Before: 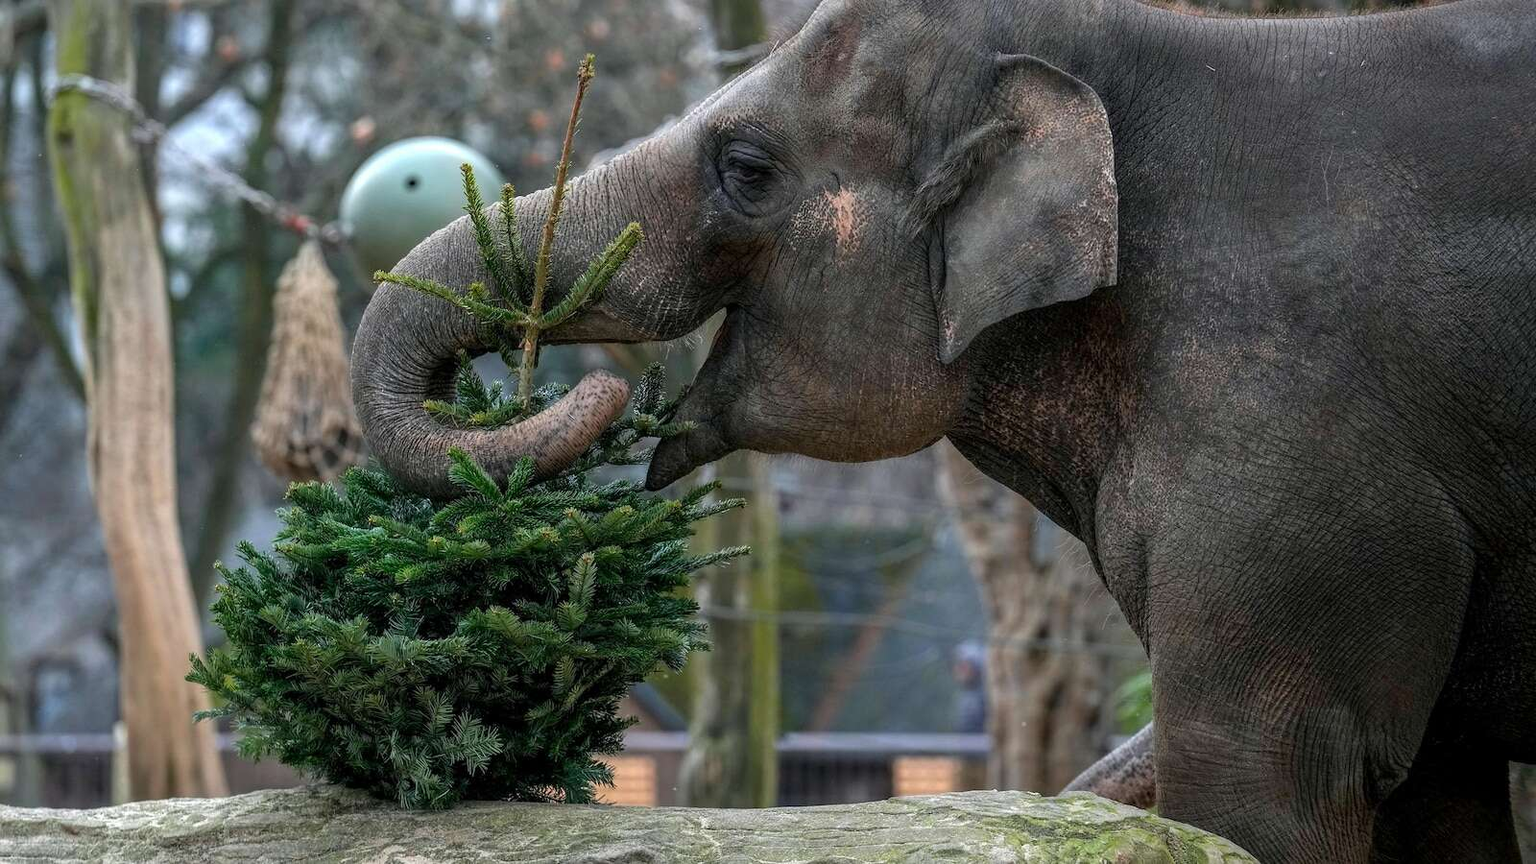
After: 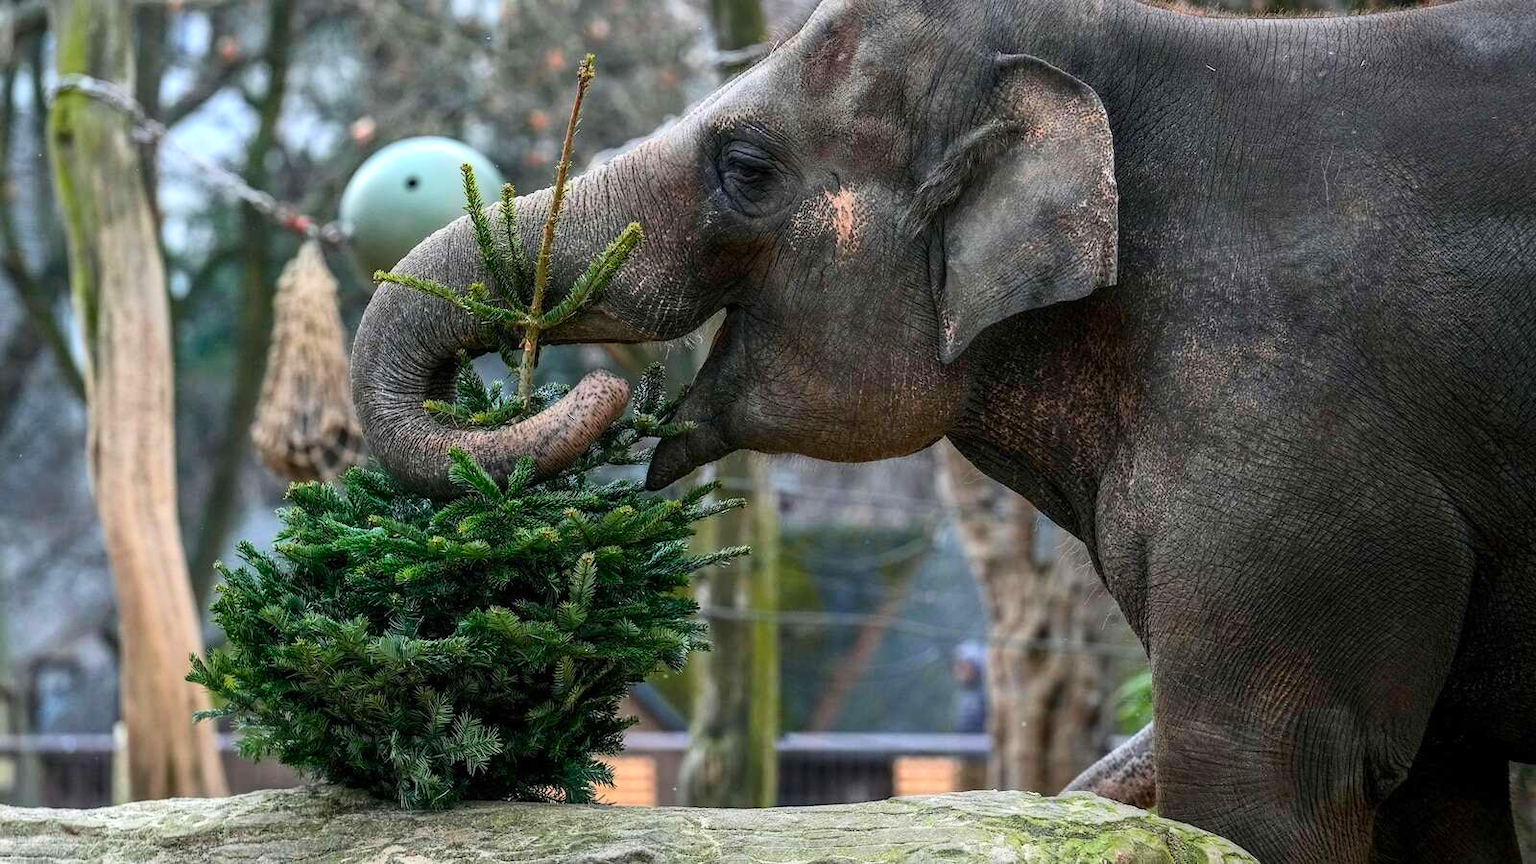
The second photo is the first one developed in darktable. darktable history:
contrast brightness saturation: contrast 0.229, brightness 0.107, saturation 0.289
